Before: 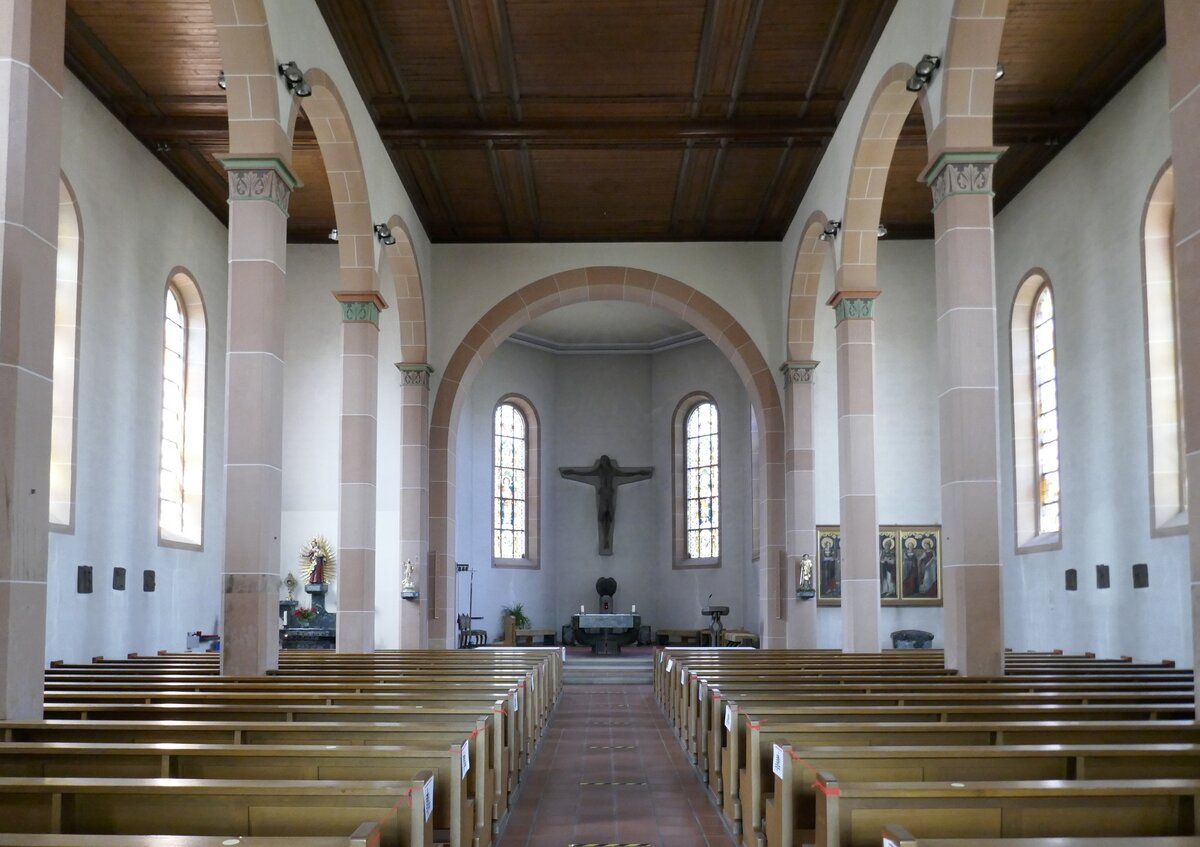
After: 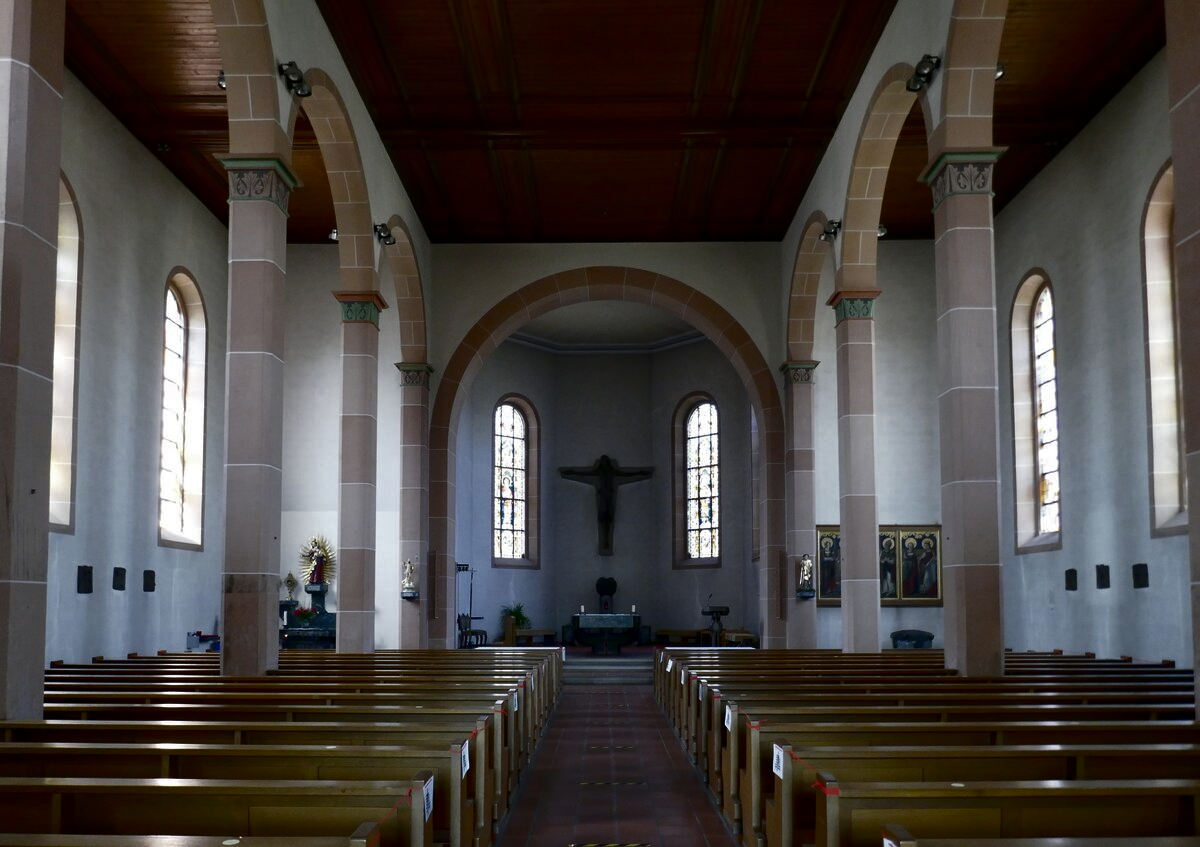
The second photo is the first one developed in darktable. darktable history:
contrast brightness saturation: brightness -0.514
